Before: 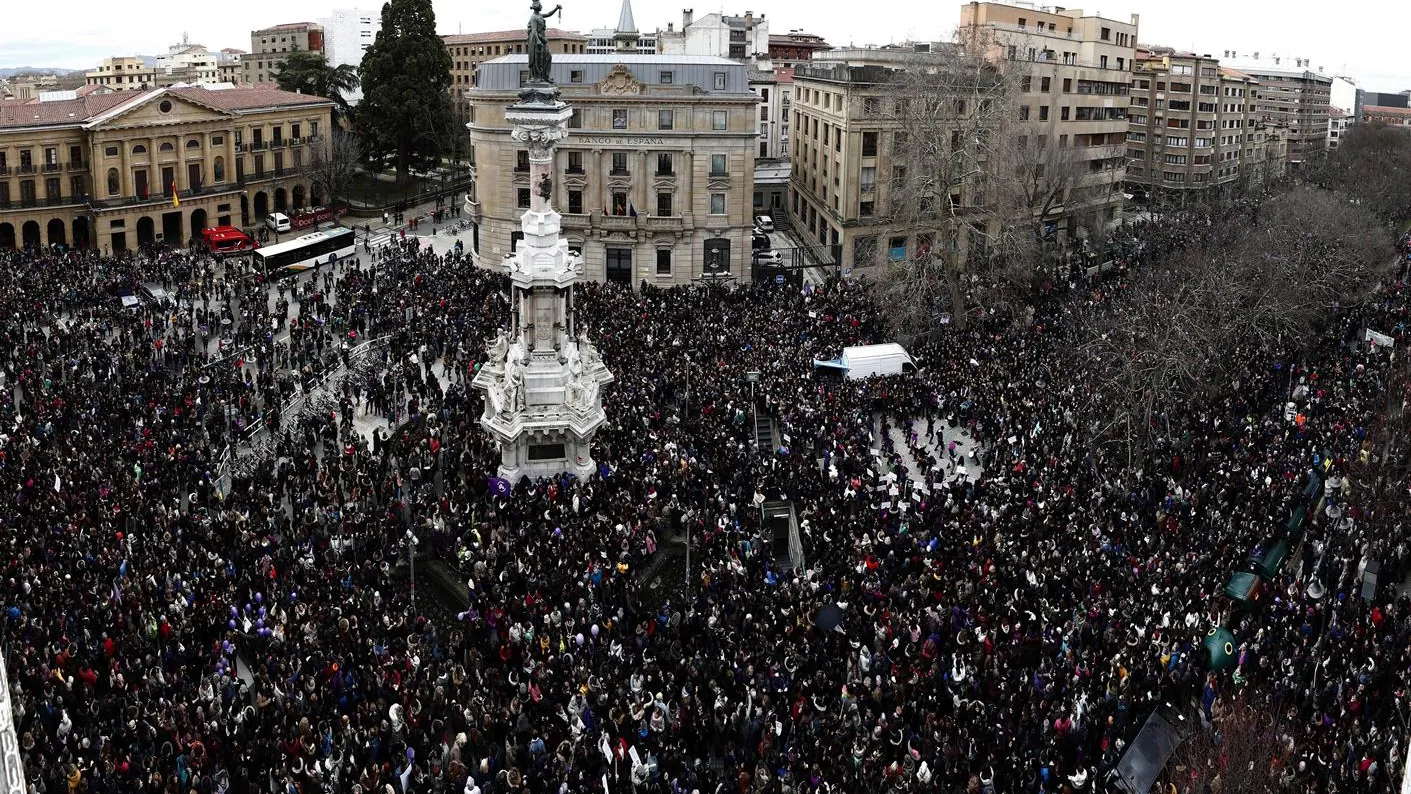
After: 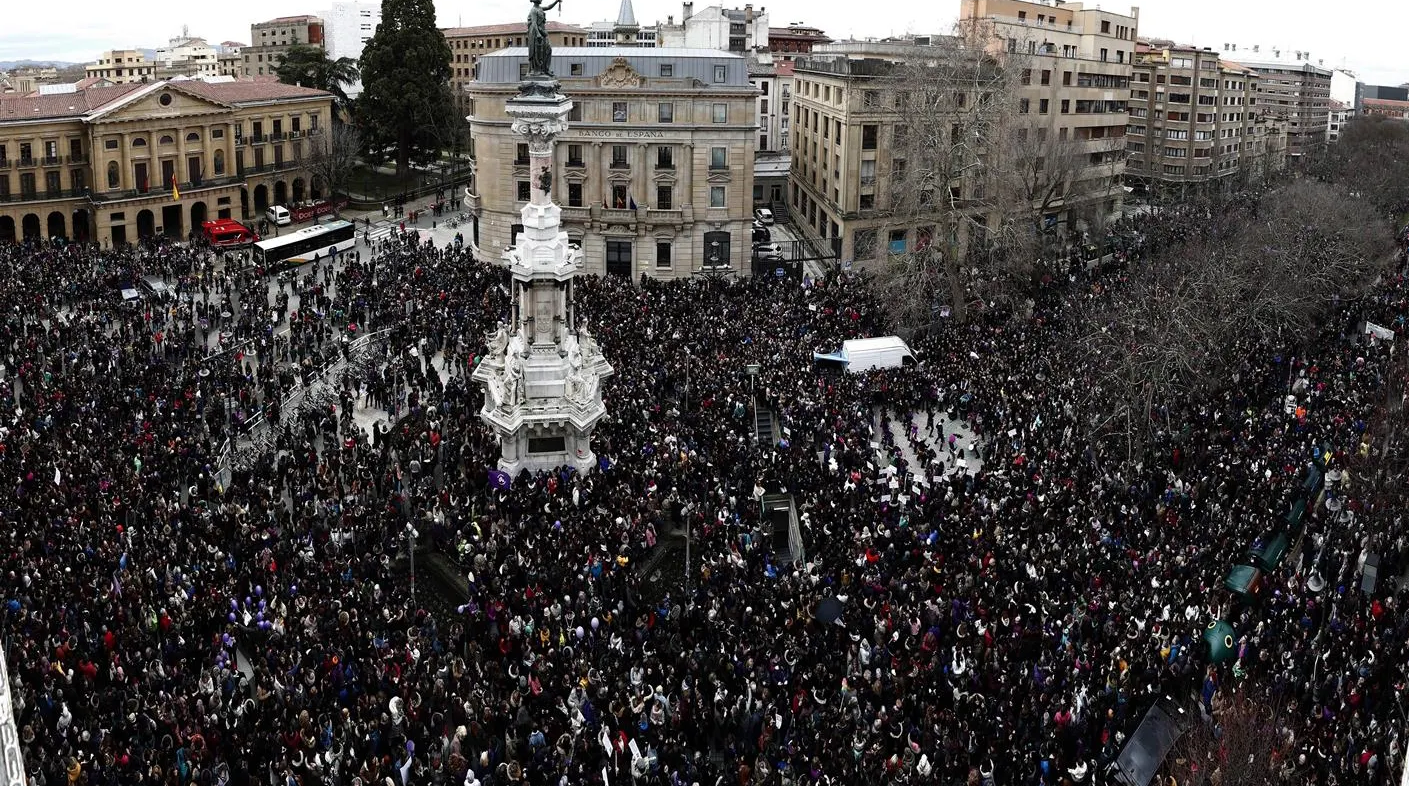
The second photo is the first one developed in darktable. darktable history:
crop: top 0.944%, right 0.082%
